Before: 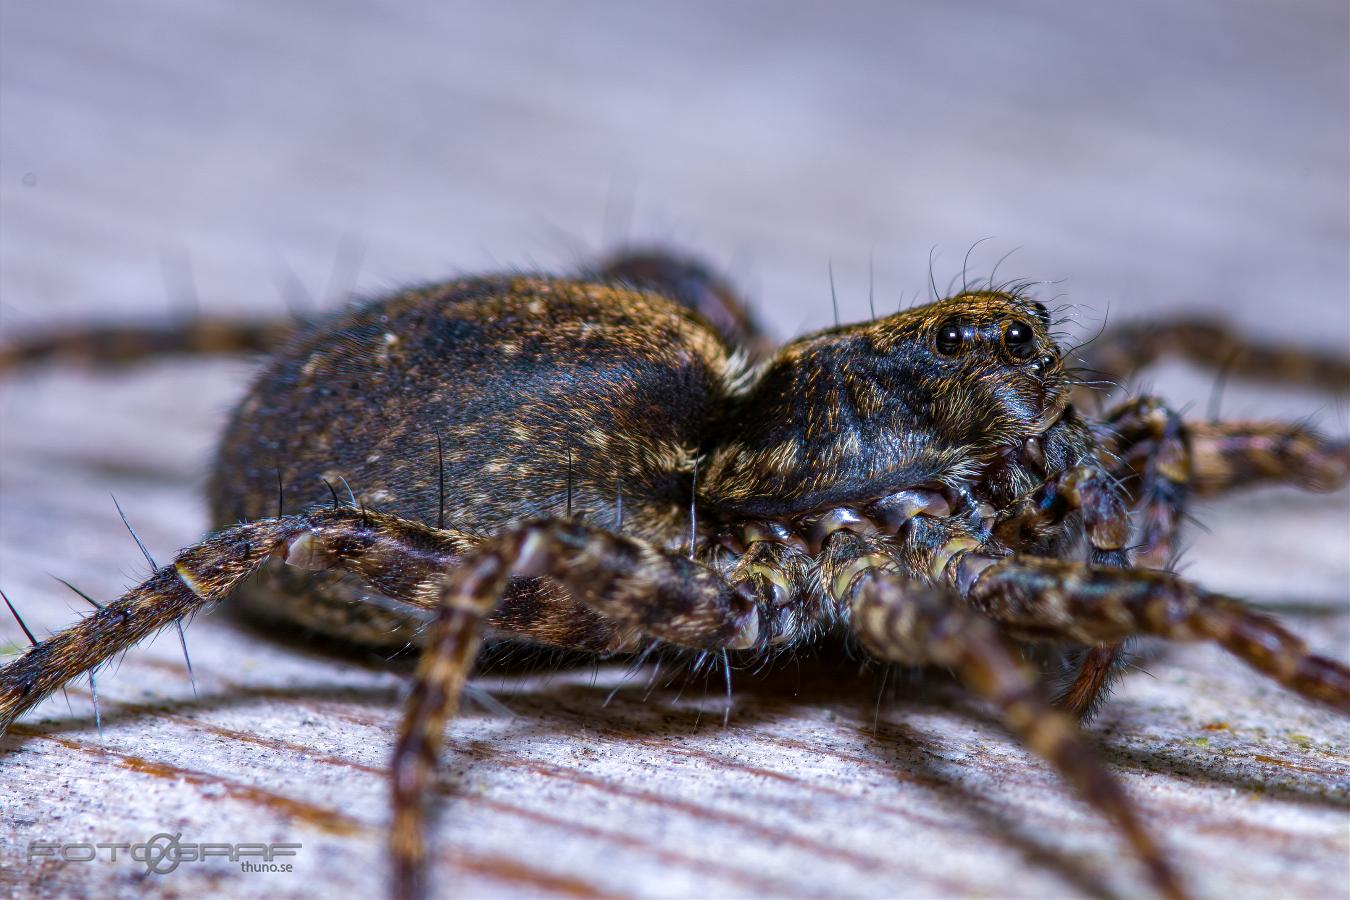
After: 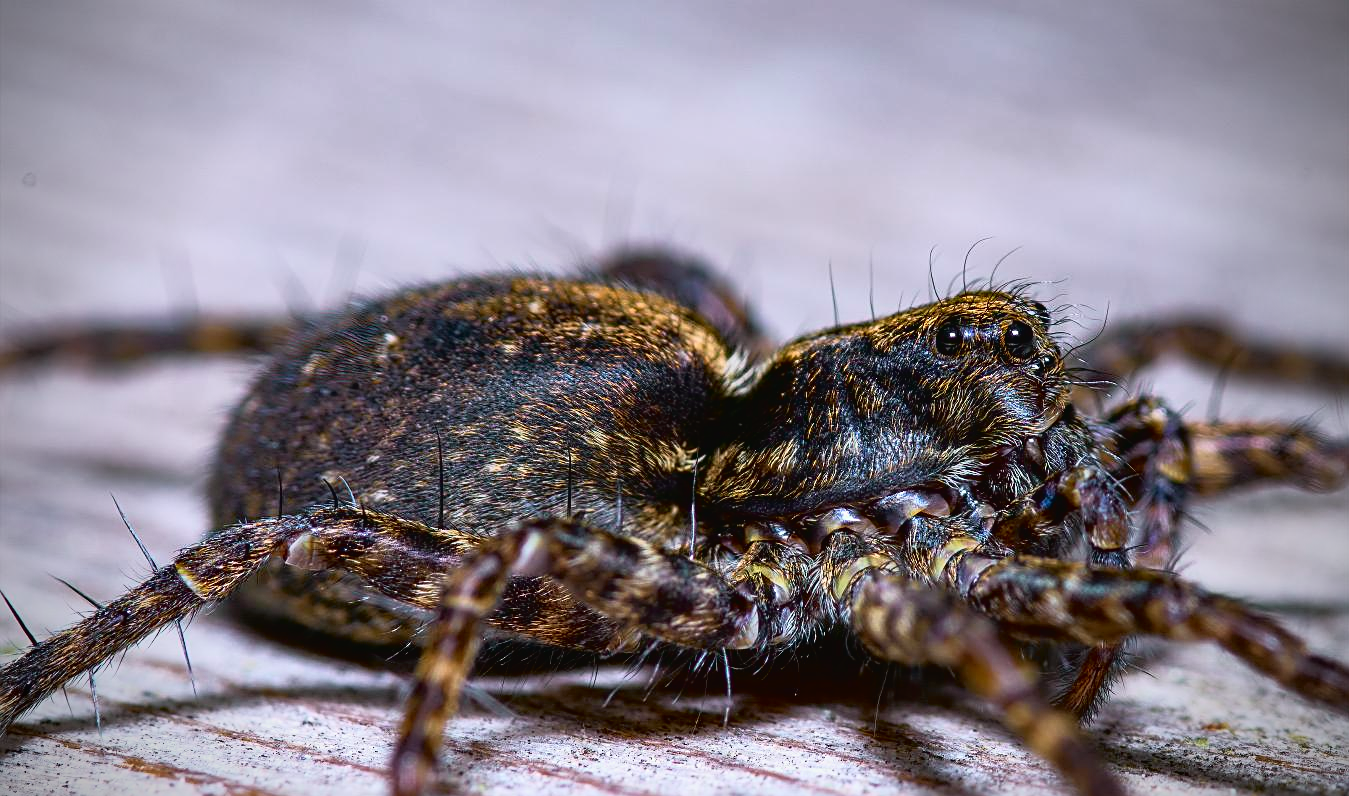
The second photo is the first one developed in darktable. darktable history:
tone curve: curves: ch0 [(0, 0.024) (0.031, 0.027) (0.113, 0.069) (0.198, 0.18) (0.304, 0.303) (0.441, 0.462) (0.557, 0.6) (0.711, 0.79) (0.812, 0.878) (0.927, 0.935) (1, 0.963)]; ch1 [(0, 0) (0.222, 0.2) (0.343, 0.325) (0.45, 0.441) (0.502, 0.501) (0.527, 0.534) (0.55, 0.561) (0.632, 0.656) (0.735, 0.754) (1, 1)]; ch2 [(0, 0) (0.249, 0.222) (0.352, 0.348) (0.424, 0.439) (0.476, 0.482) (0.499, 0.501) (0.517, 0.516) (0.532, 0.544) (0.558, 0.585) (0.596, 0.629) (0.726, 0.745) (0.82, 0.796) (0.998, 0.928)], color space Lab, independent channels, preserve colors none
vignetting: fall-off start 75%, brightness -0.692, width/height ratio 1.084
sharpen: on, module defaults
crop and rotate: top 0%, bottom 11.49%
